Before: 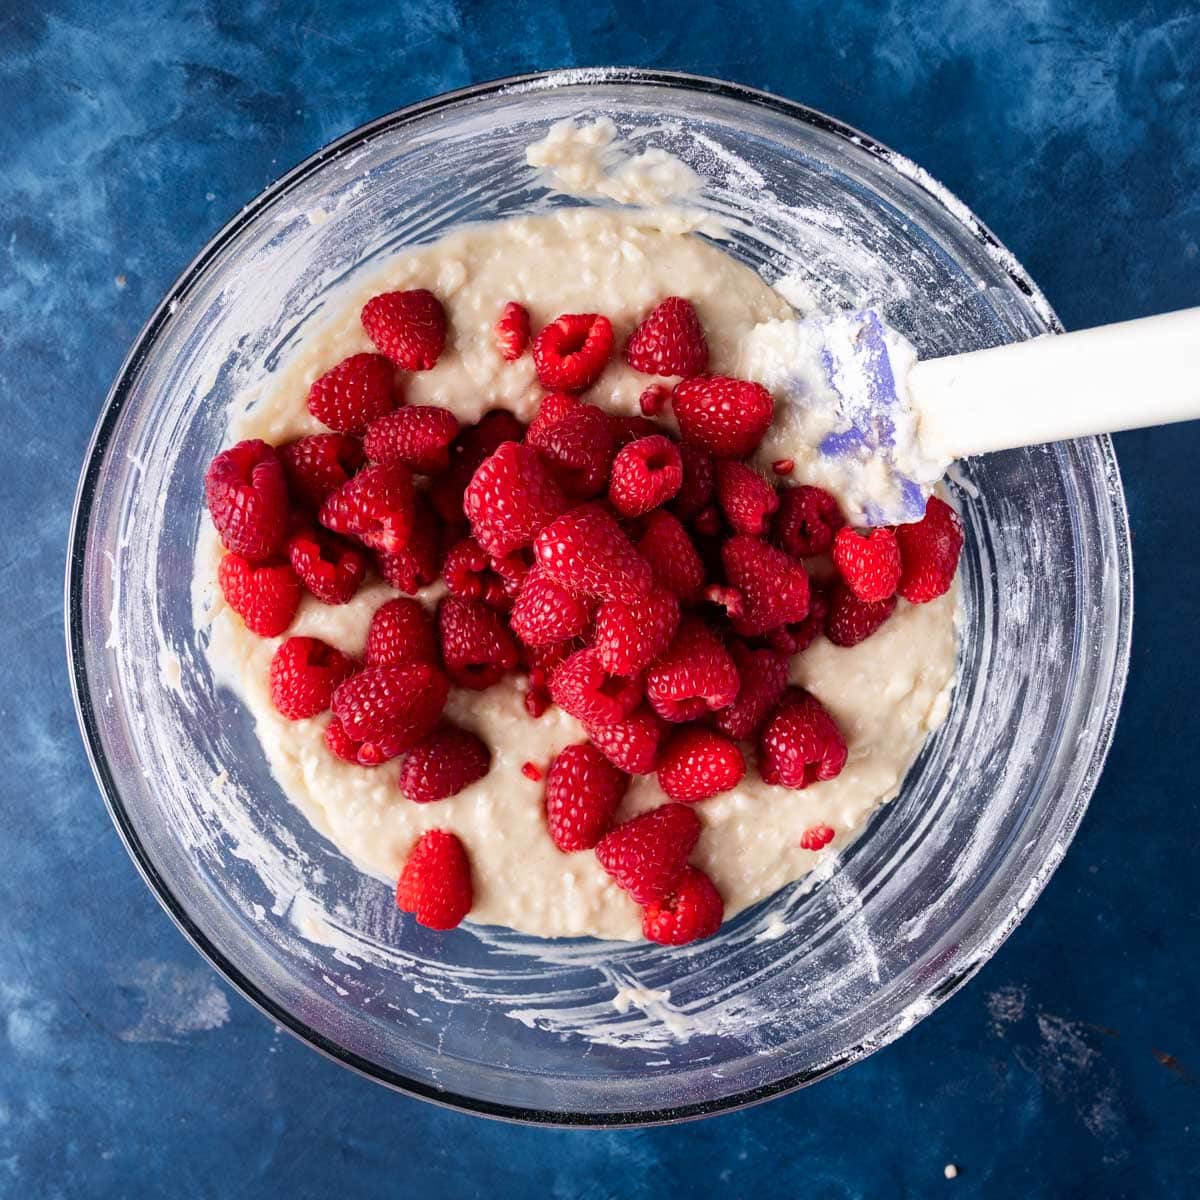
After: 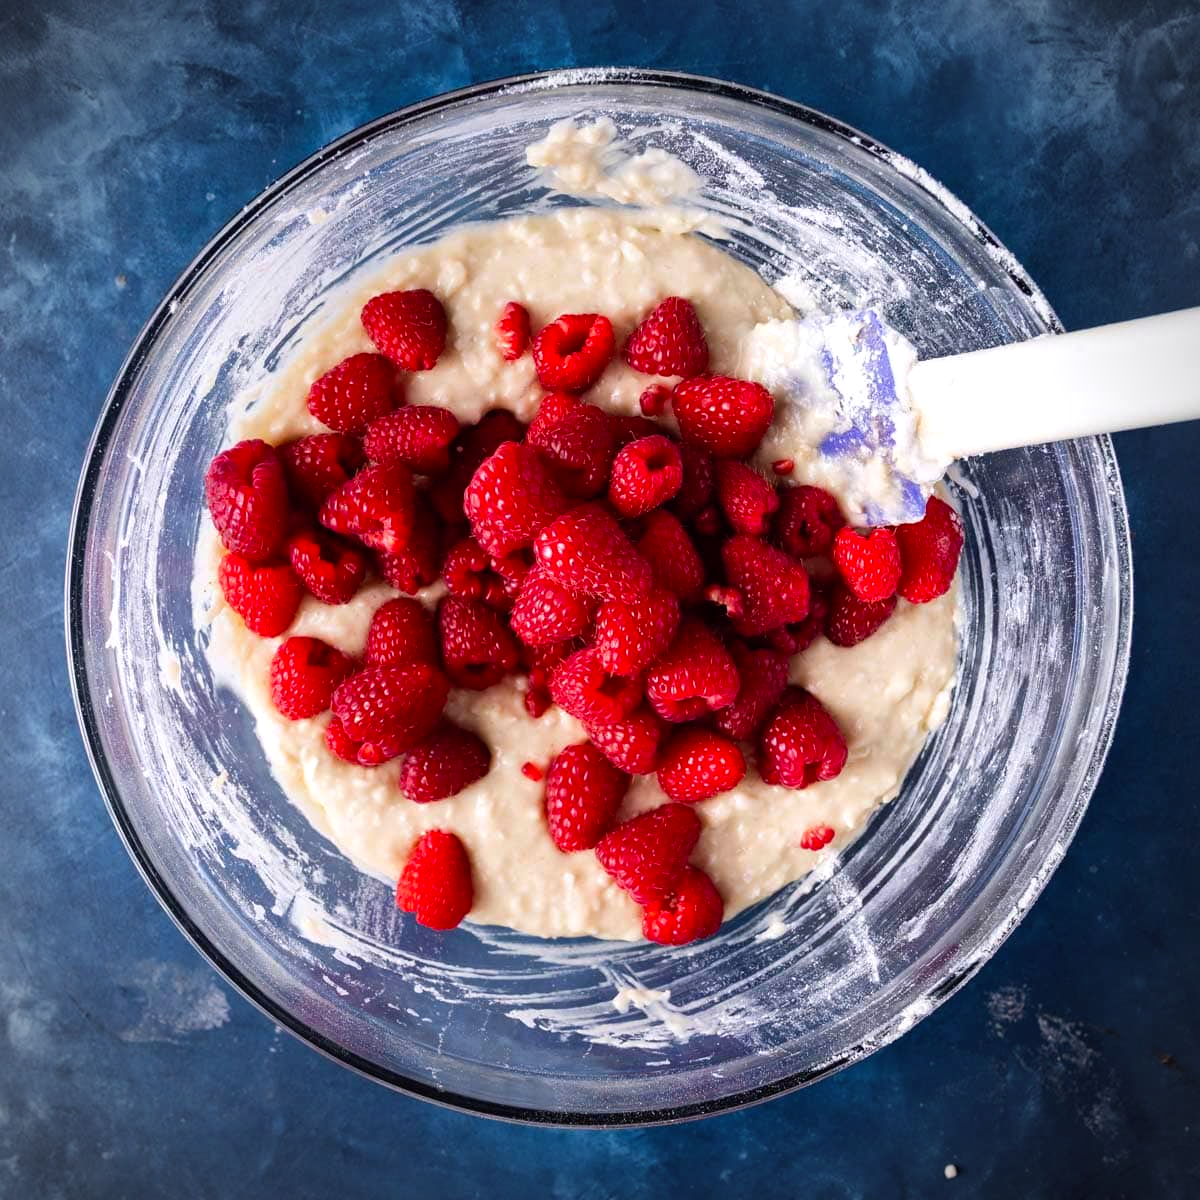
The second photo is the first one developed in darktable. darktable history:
color balance: lift [1, 1, 0.999, 1.001], gamma [1, 1.003, 1.005, 0.995], gain [1, 0.992, 0.988, 1.012], contrast 5%, output saturation 110%
vignetting: automatic ratio true
